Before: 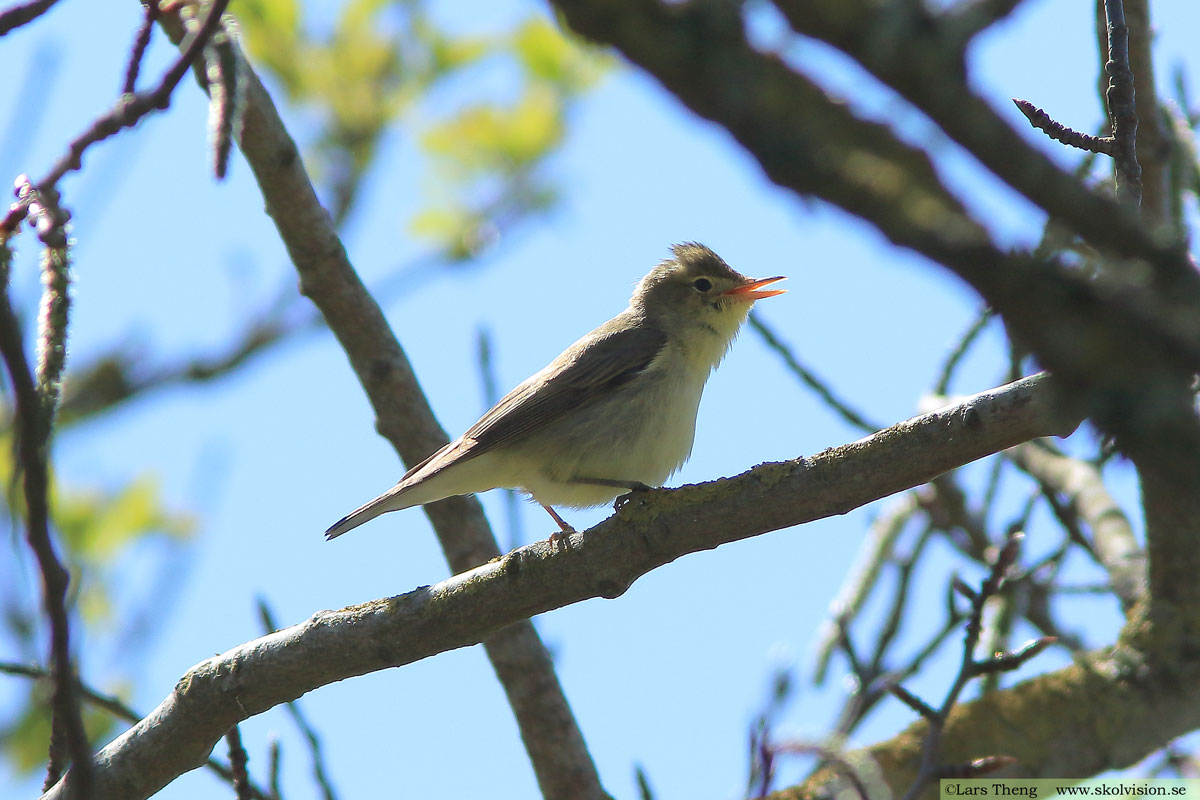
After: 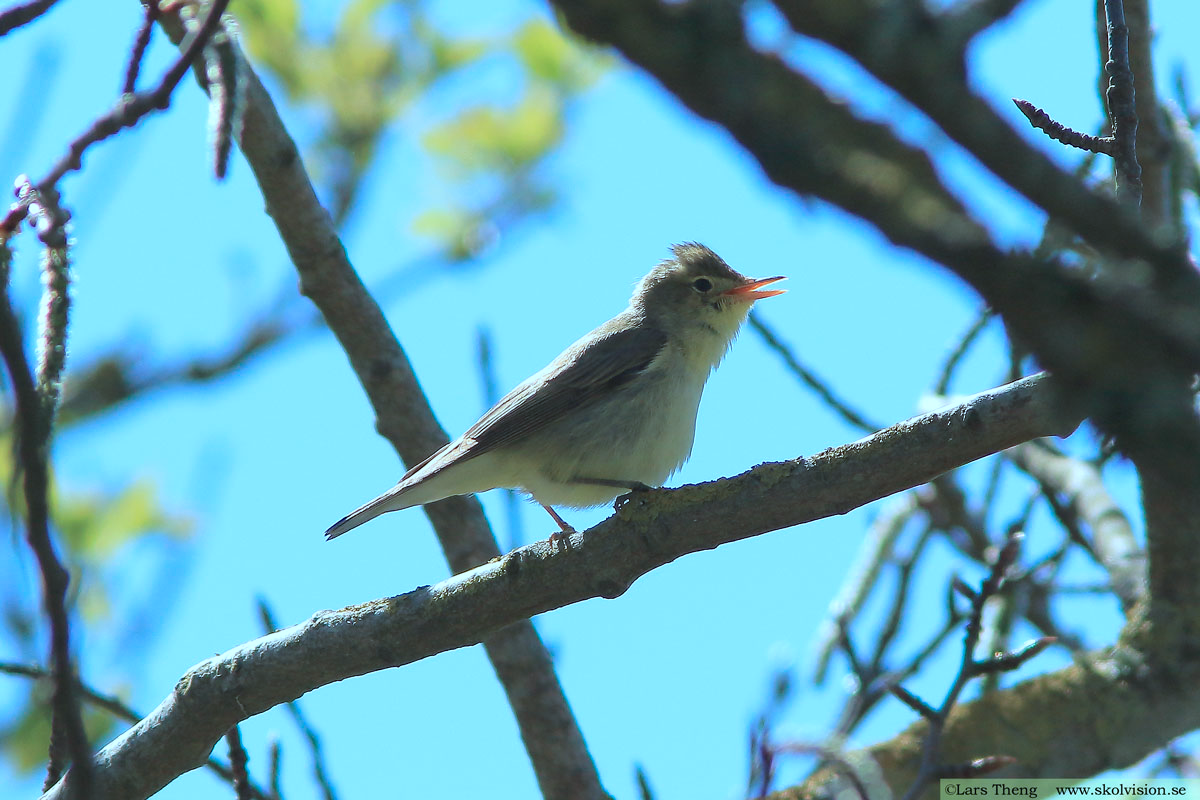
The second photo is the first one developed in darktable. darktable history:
color correction: highlights a* -10.52, highlights b* -19.64
exposure: compensate highlight preservation false
